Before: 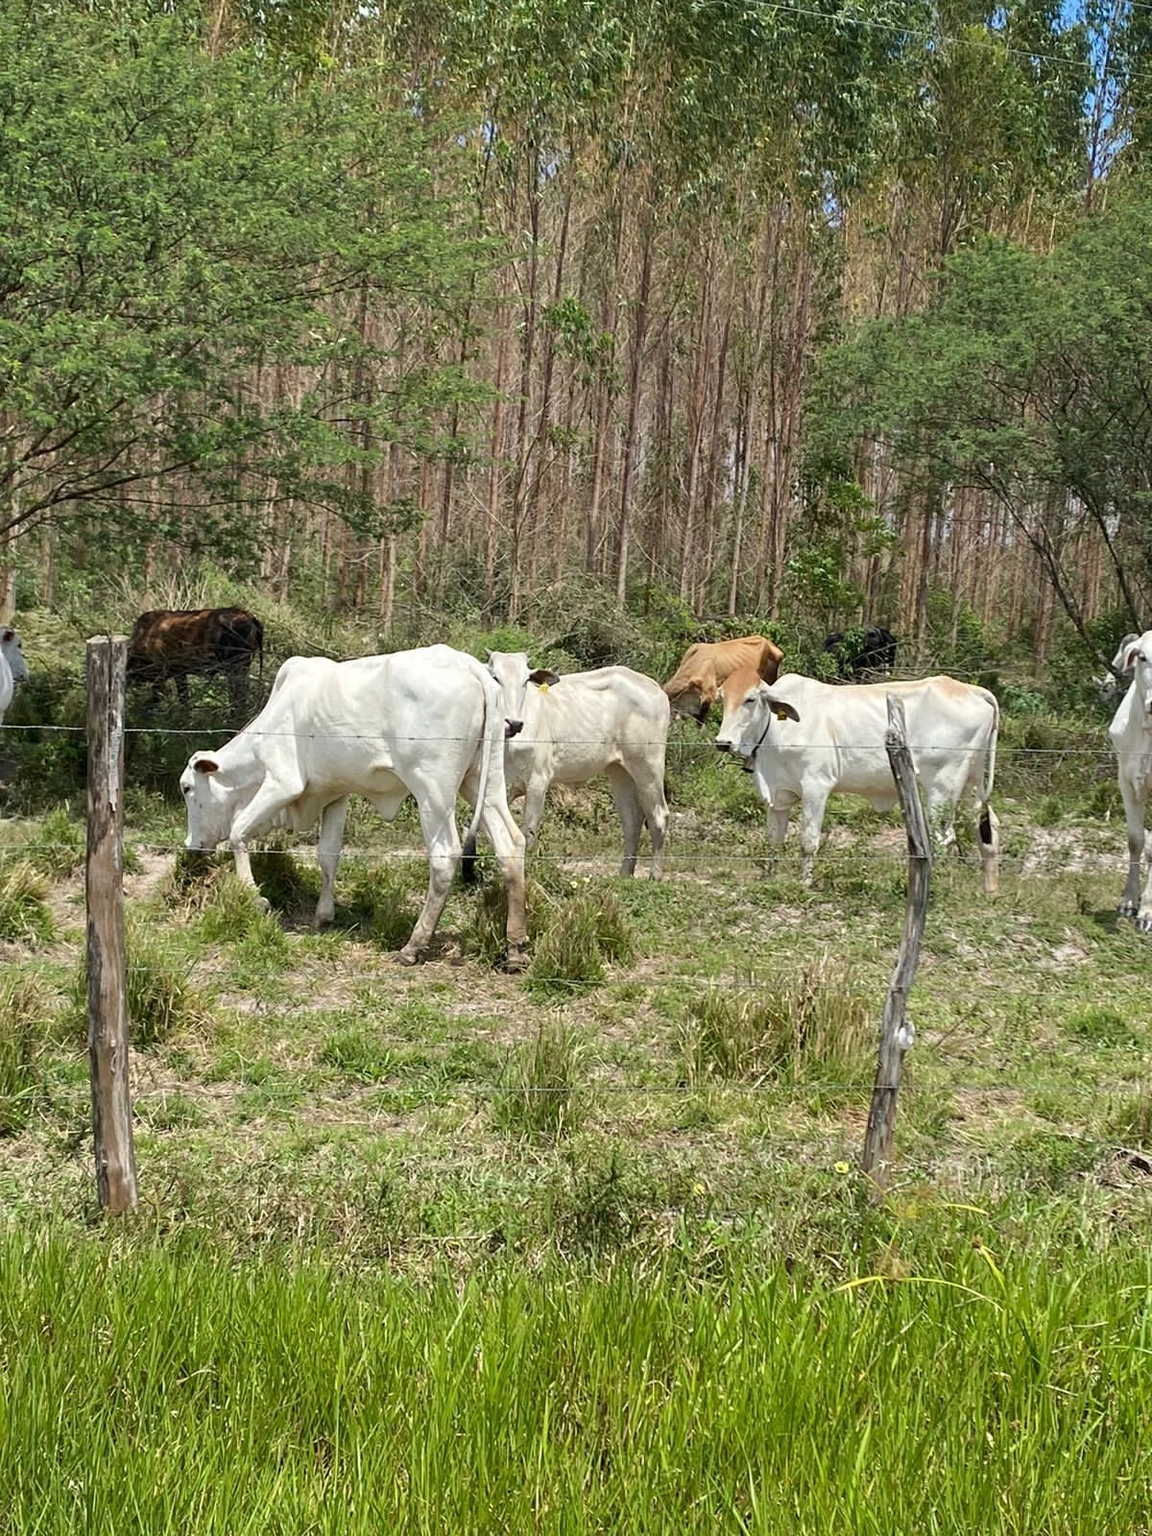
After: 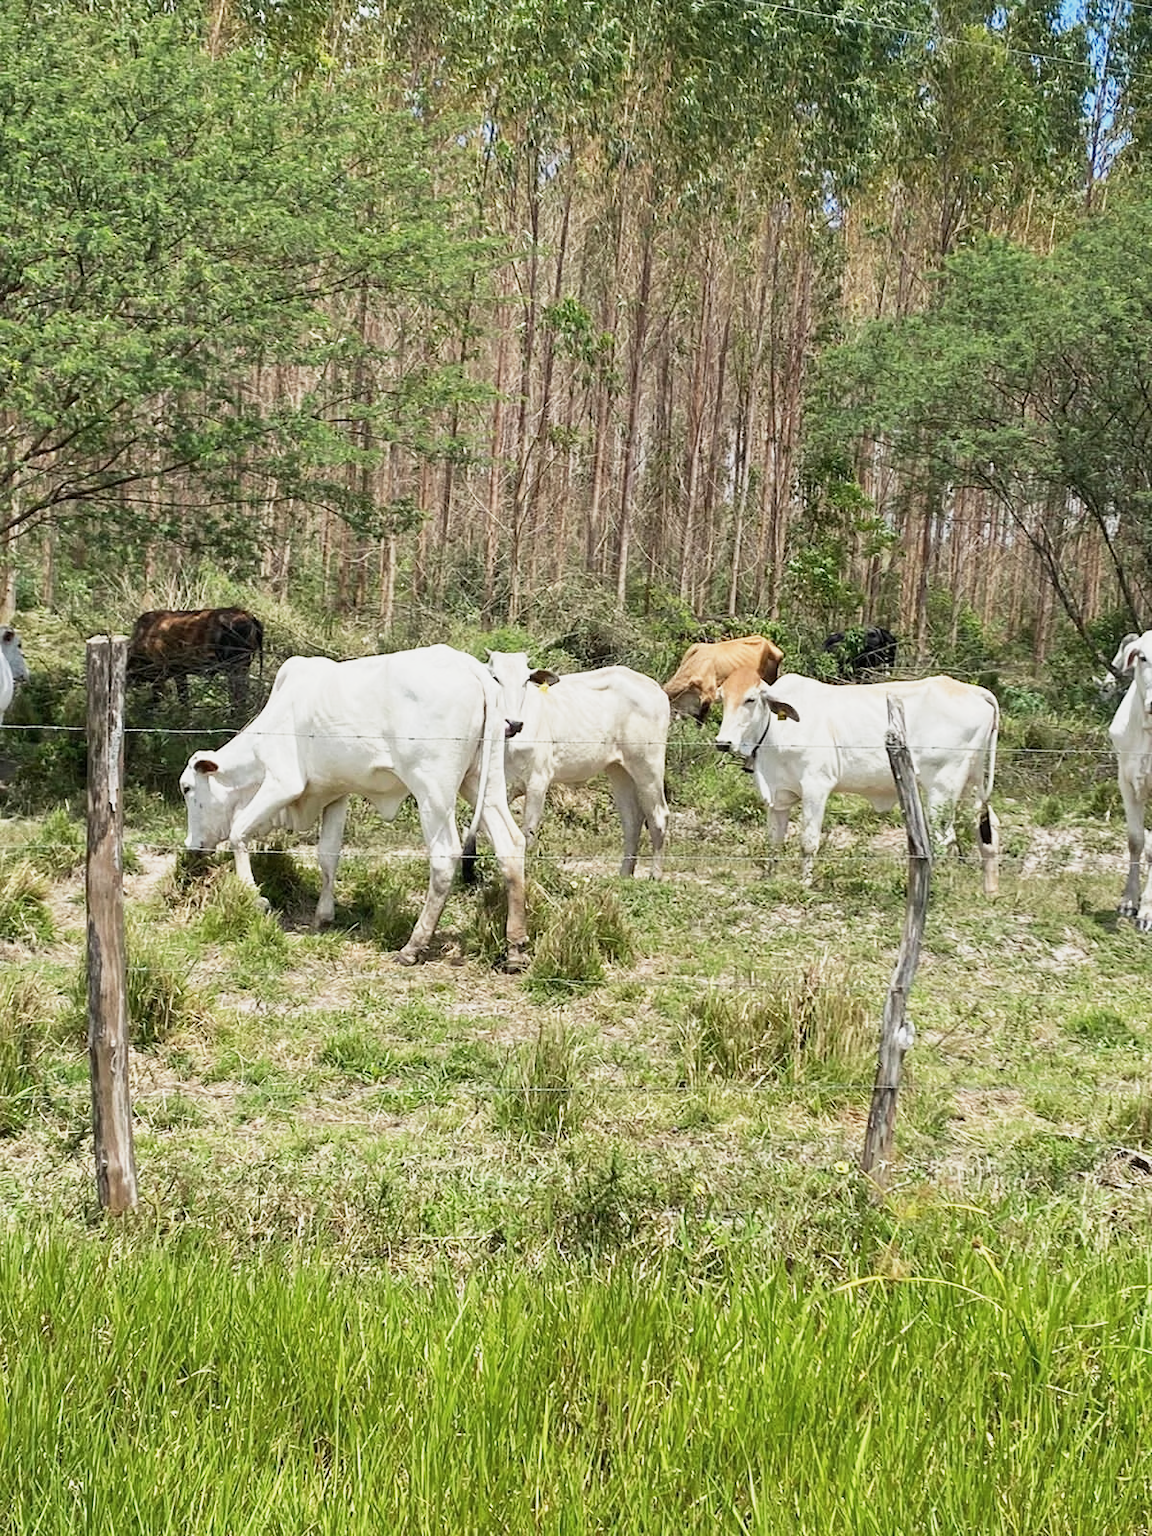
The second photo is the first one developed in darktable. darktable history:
base curve: curves: ch0 [(0, 0) (0.088, 0.125) (0.176, 0.251) (0.354, 0.501) (0.613, 0.749) (1, 0.877)], preserve colors none
contrast brightness saturation: saturation -0.05
